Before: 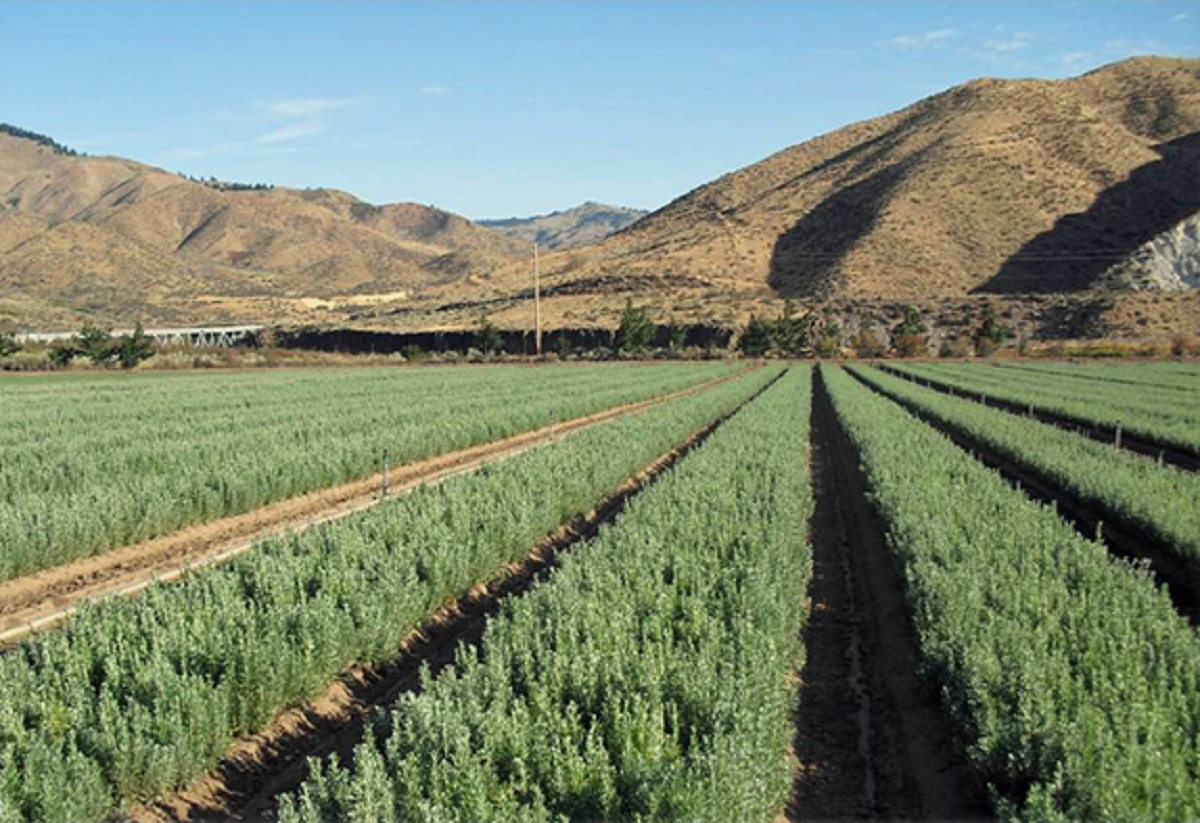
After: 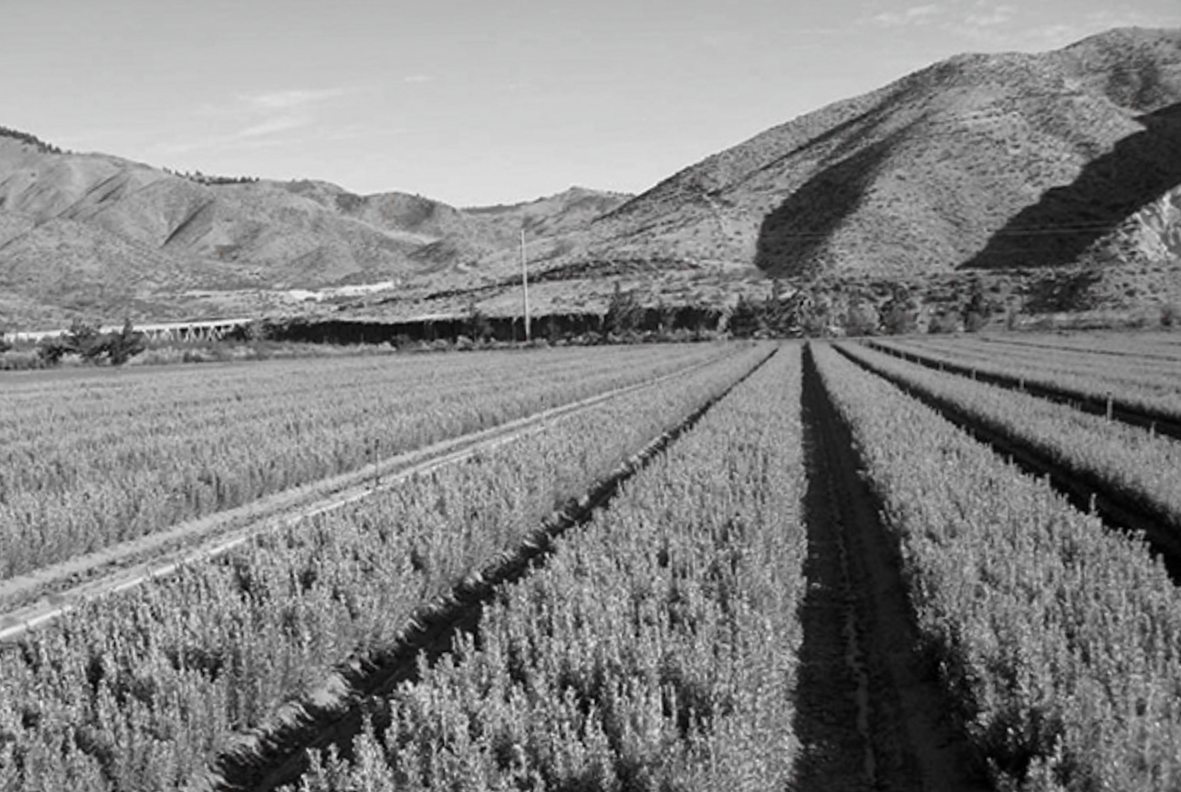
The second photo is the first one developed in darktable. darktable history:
color zones: curves: ch1 [(0, 0.006) (0.094, 0.285) (0.171, 0.001) (0.429, 0.001) (0.571, 0.003) (0.714, 0.004) (0.857, 0.004) (1, 0.006)]
rotate and perspective: rotation -1.42°, crop left 0.016, crop right 0.984, crop top 0.035, crop bottom 0.965
